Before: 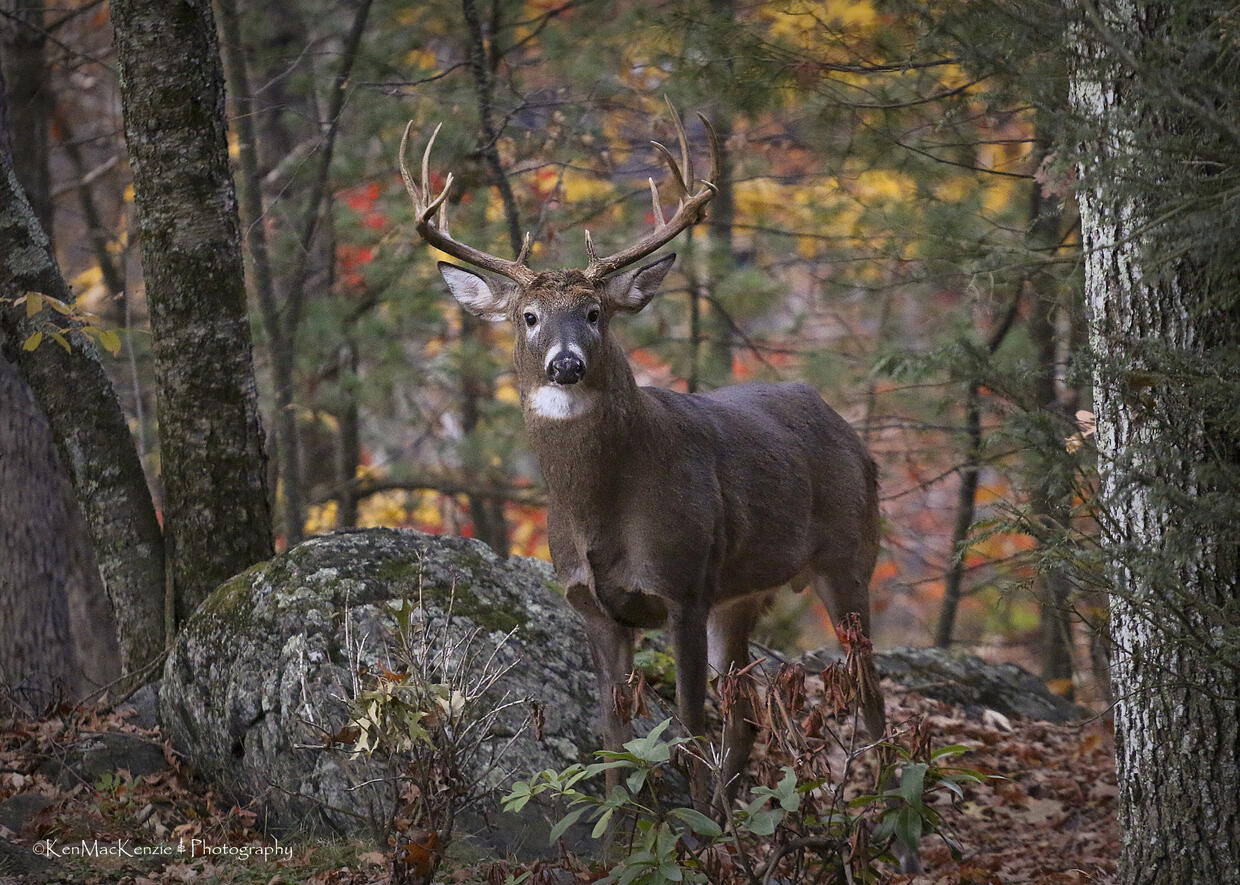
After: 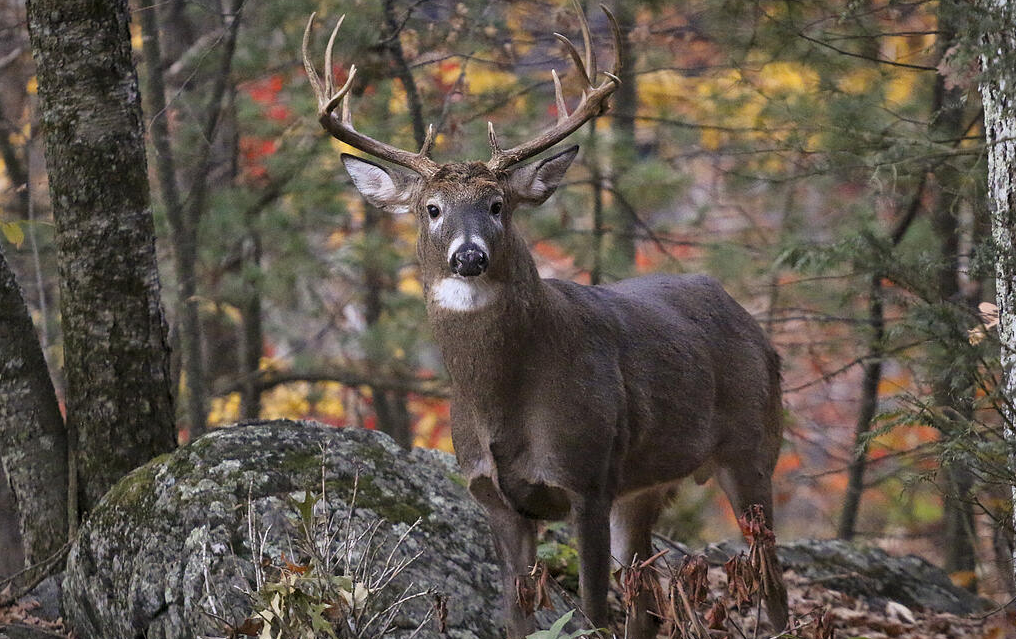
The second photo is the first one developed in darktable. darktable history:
shadows and highlights: shadows 32.3, highlights -32.92, soften with gaussian
levels: levels [0.016, 0.492, 0.969]
crop: left 7.87%, top 12.267%, right 10.118%, bottom 15.444%
